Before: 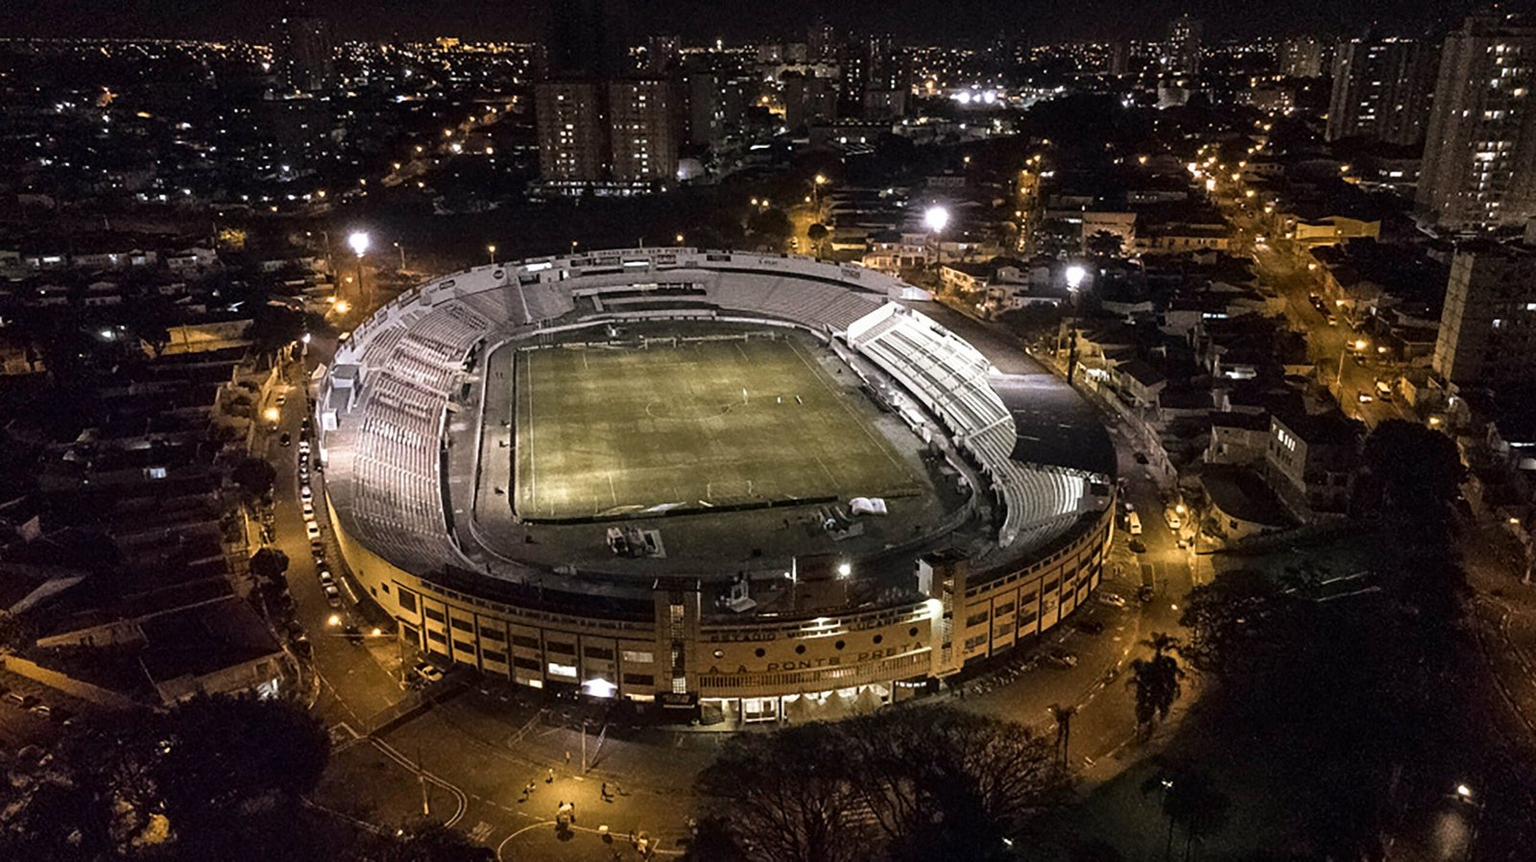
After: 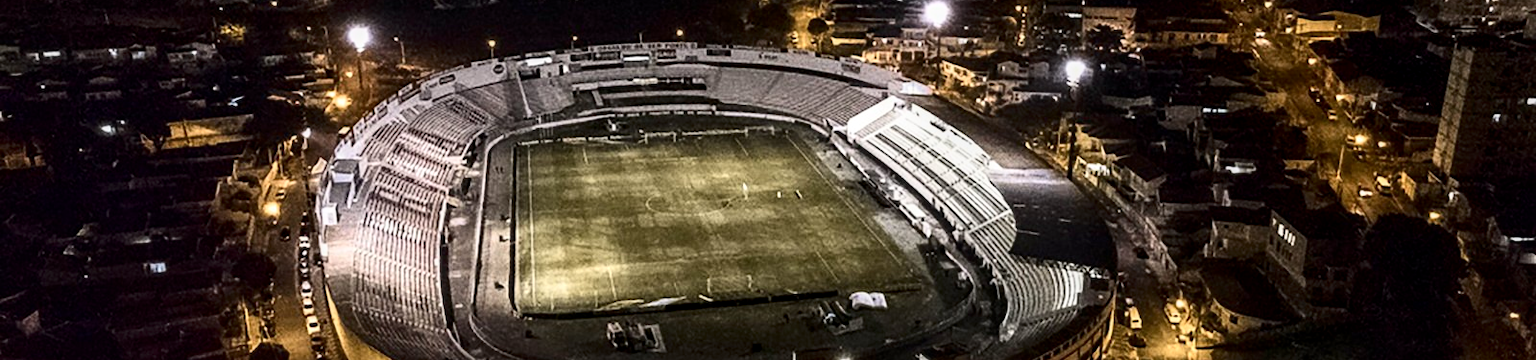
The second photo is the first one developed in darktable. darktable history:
contrast brightness saturation: contrast 0.28
local contrast: on, module defaults
crop and rotate: top 23.84%, bottom 34.294%
